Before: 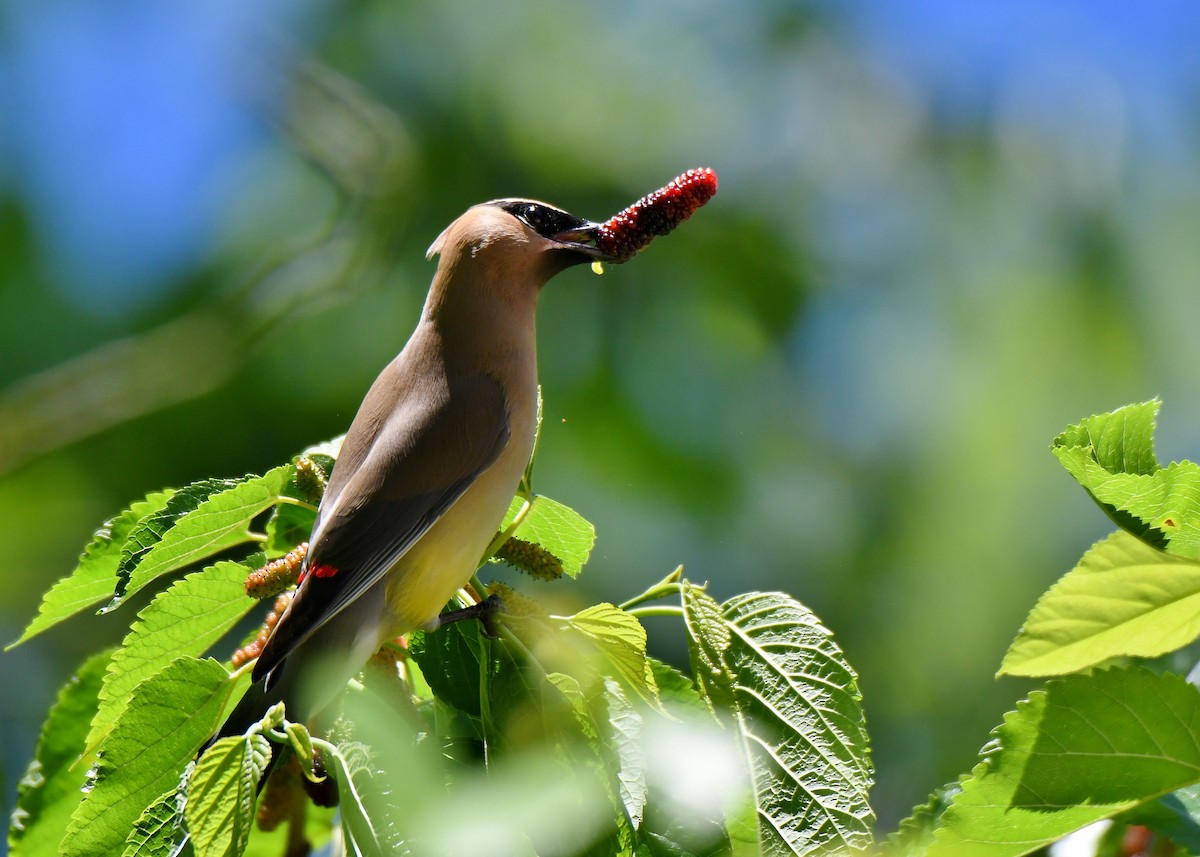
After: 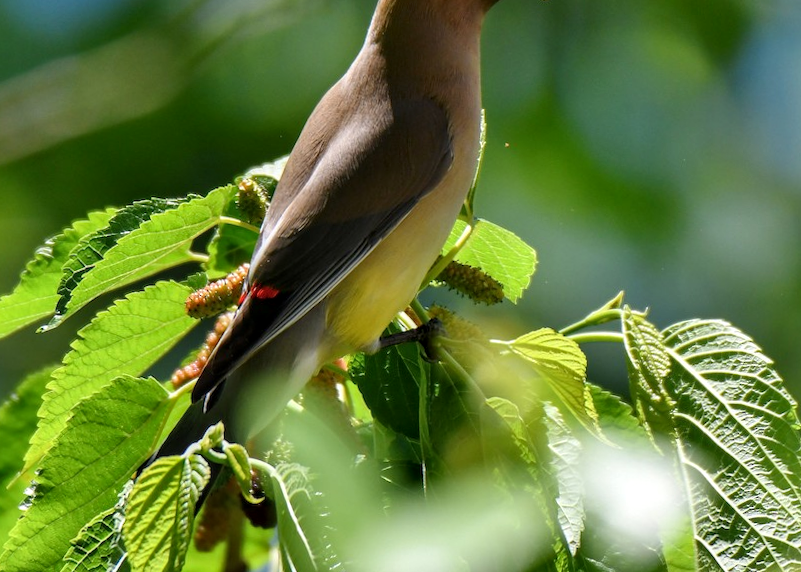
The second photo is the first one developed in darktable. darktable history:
crop and rotate: angle -0.82°, left 3.85%, top 31.828%, right 27.992%
local contrast: on, module defaults
